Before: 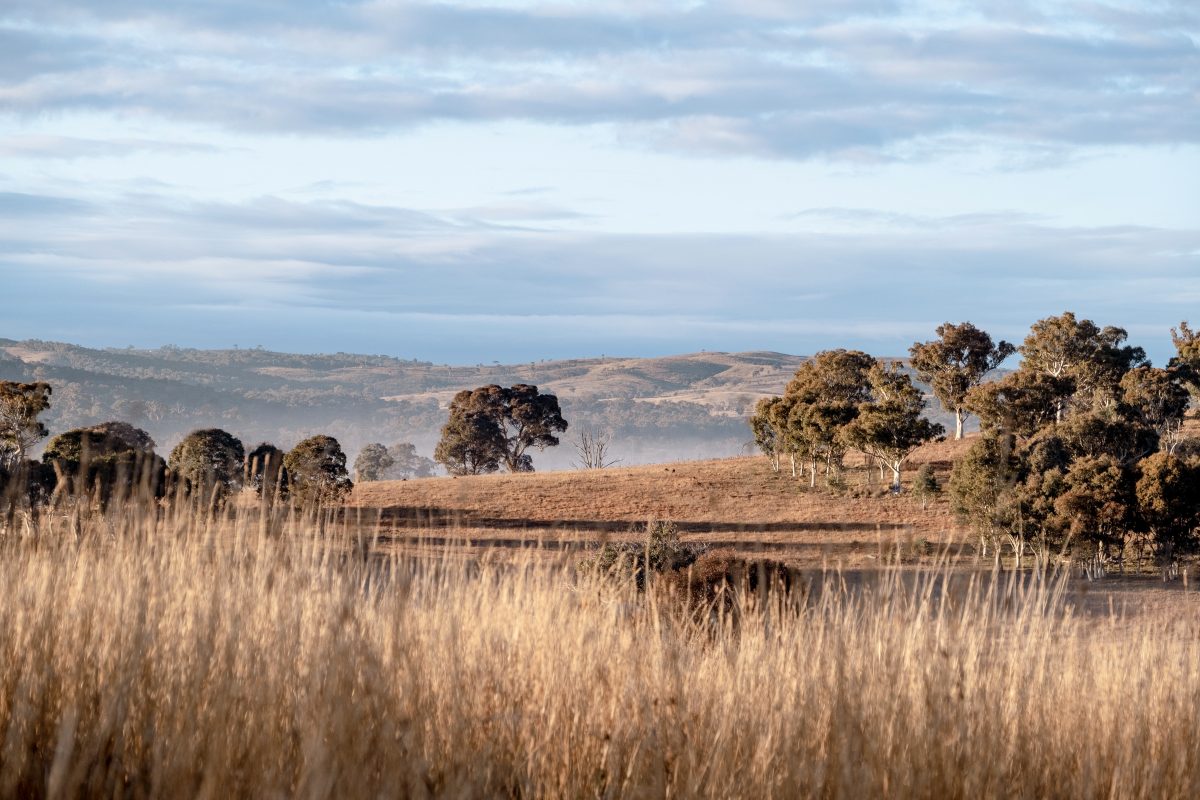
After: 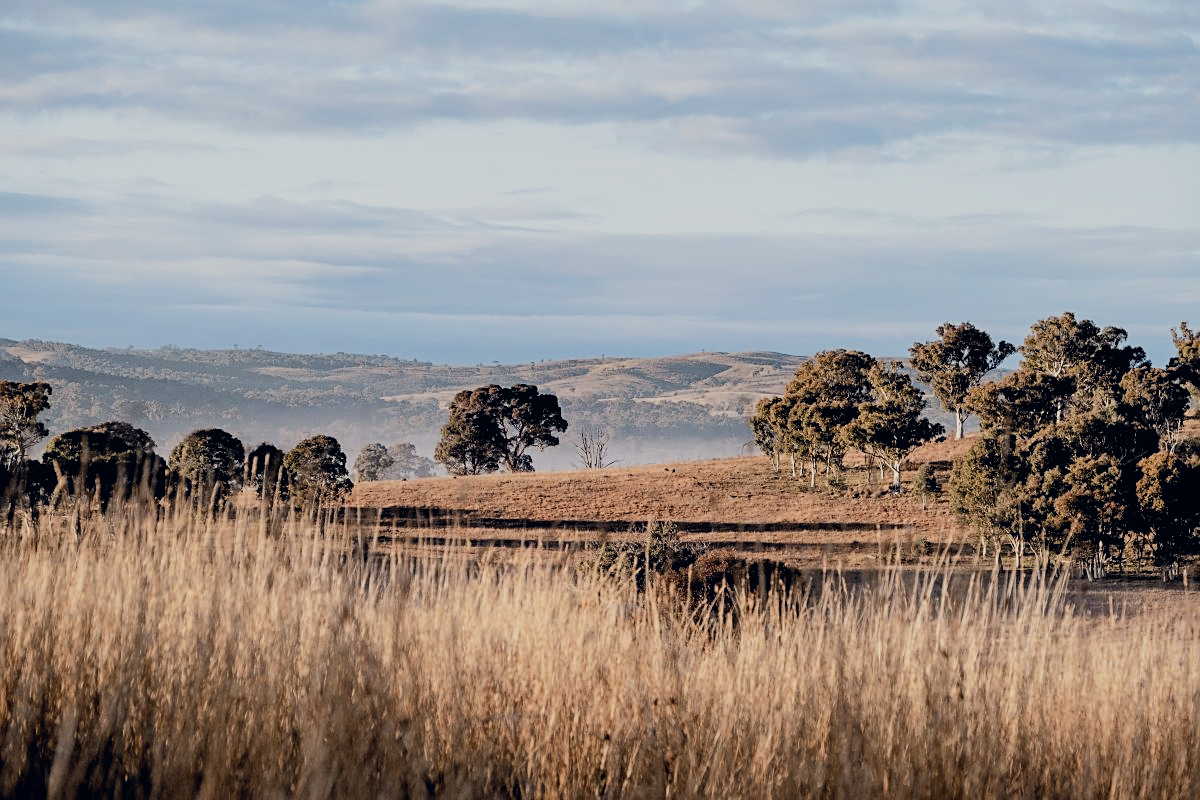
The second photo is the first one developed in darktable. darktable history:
sharpen: on, module defaults
filmic rgb: black relative exposure -5 EV, hardness 2.88, contrast 1.3, highlights saturation mix -30%
color correction: highlights a* 0.207, highlights b* 2.7, shadows a* -0.874, shadows b* -4.78
shadows and highlights: shadows 25, white point adjustment -3, highlights -30
